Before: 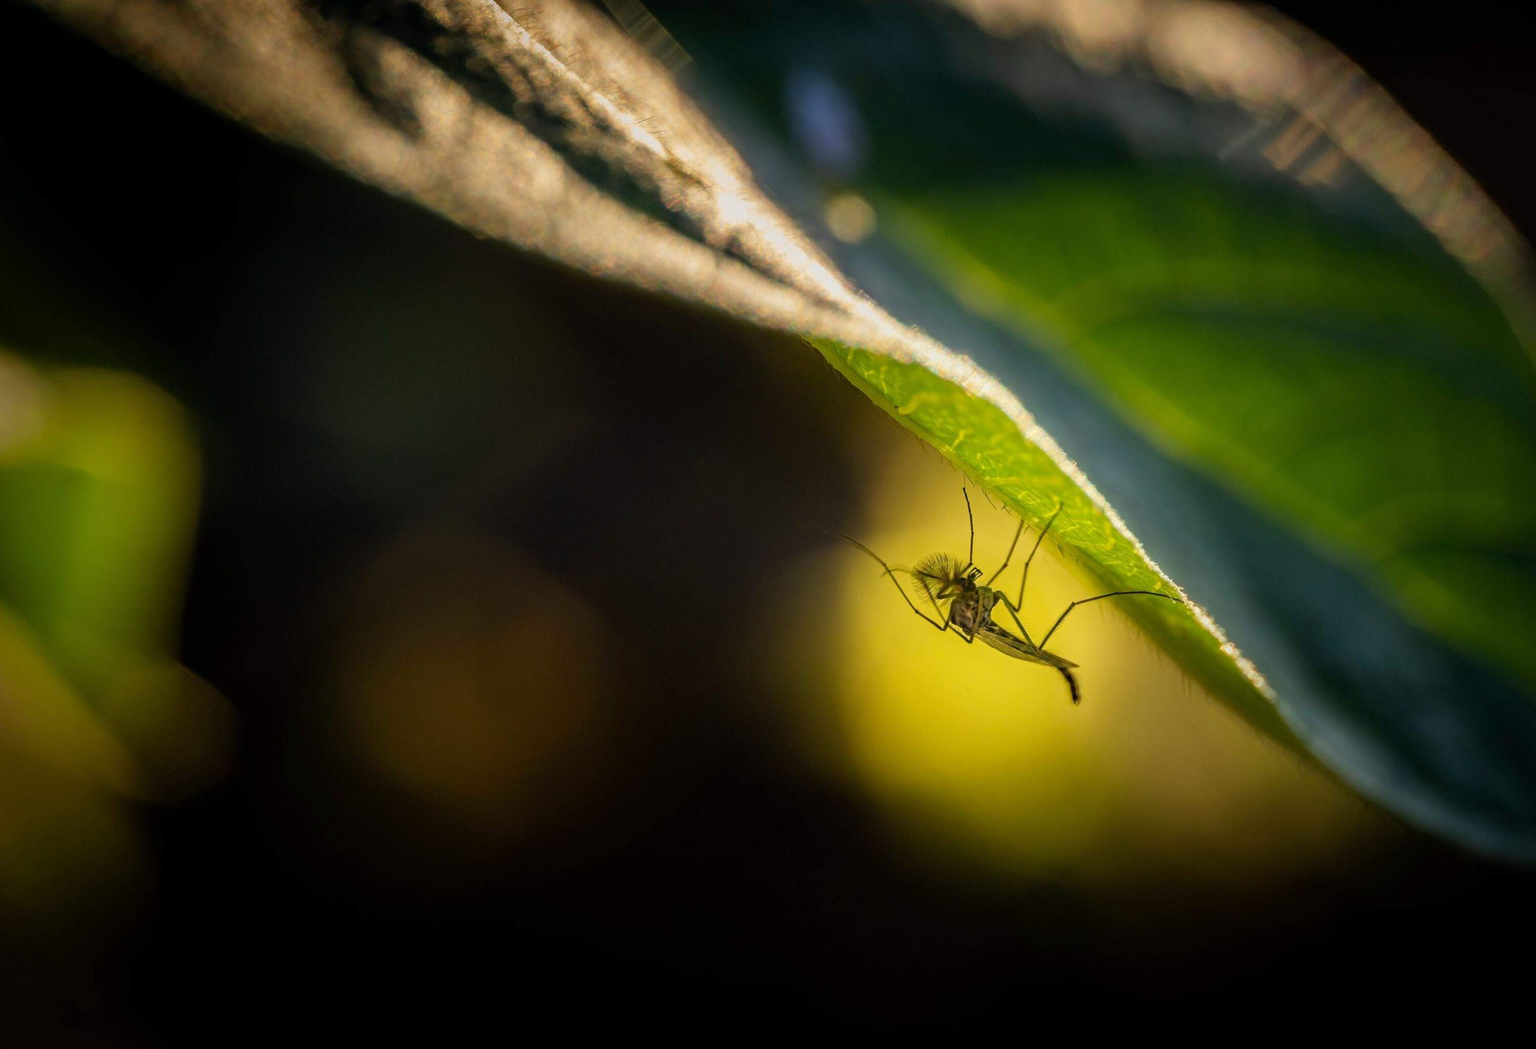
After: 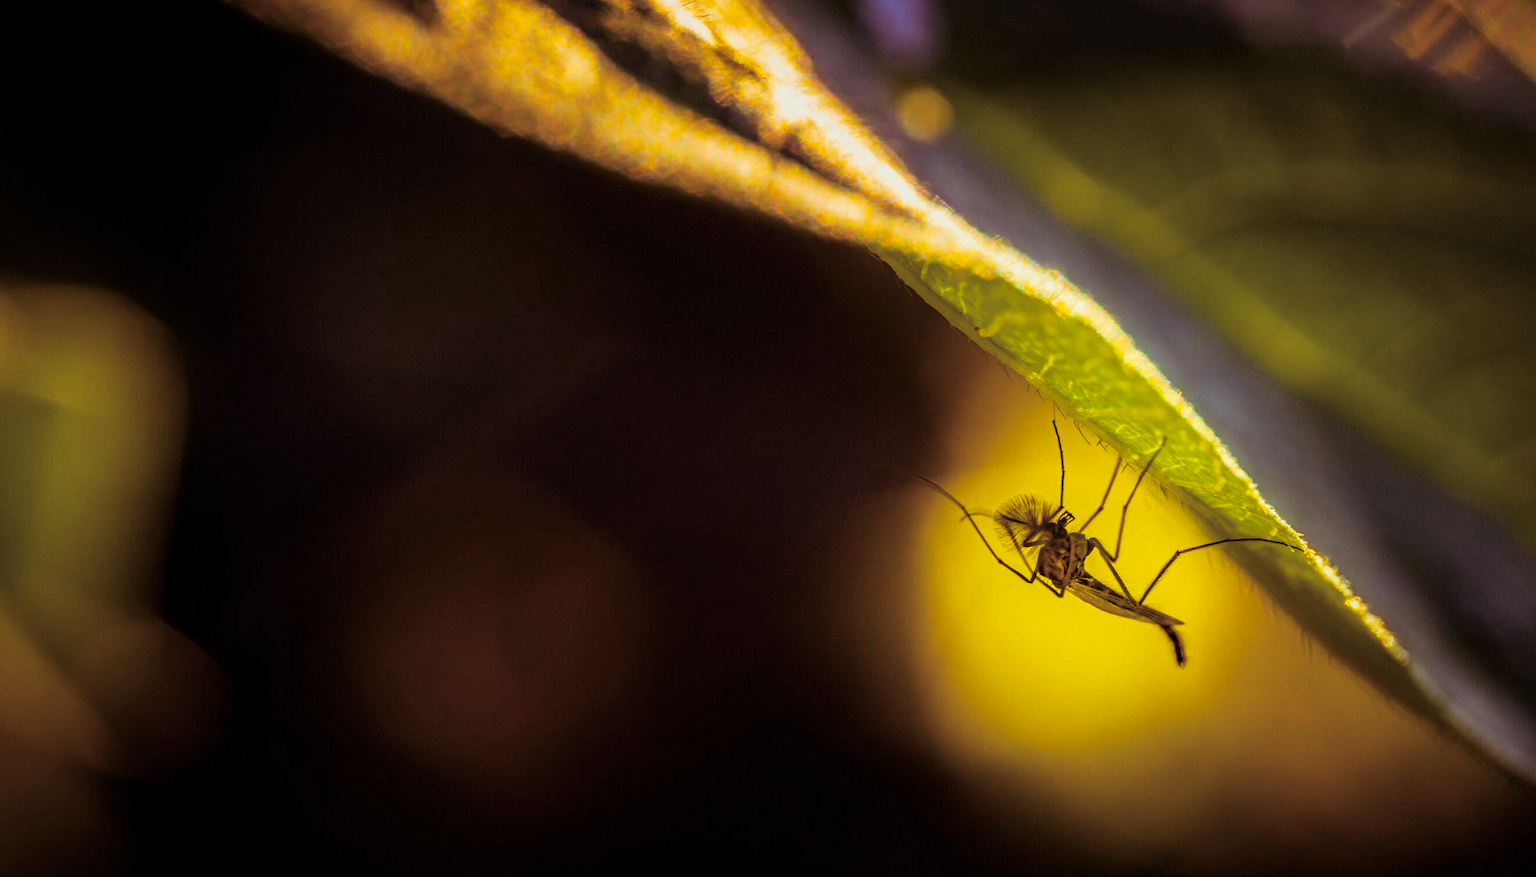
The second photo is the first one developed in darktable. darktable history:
tone curve: curves: ch0 [(0, 0) (0.004, 0.002) (0.02, 0.013) (0.218, 0.218) (0.664, 0.718) (0.832, 0.873) (1, 1)], preserve colors none
color balance rgb: perceptual saturation grading › global saturation 100%
split-toning: on, module defaults
crop and rotate: left 2.425%, top 11.305%, right 9.6%, bottom 15.08%
